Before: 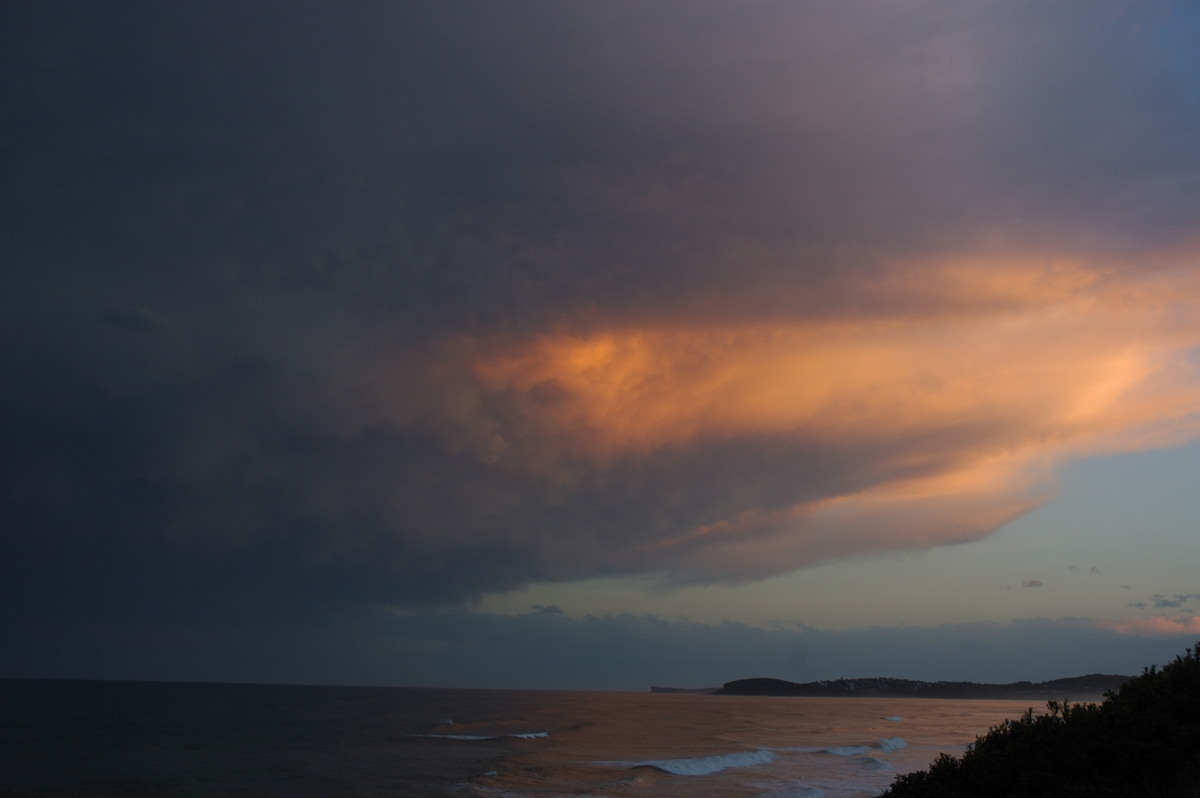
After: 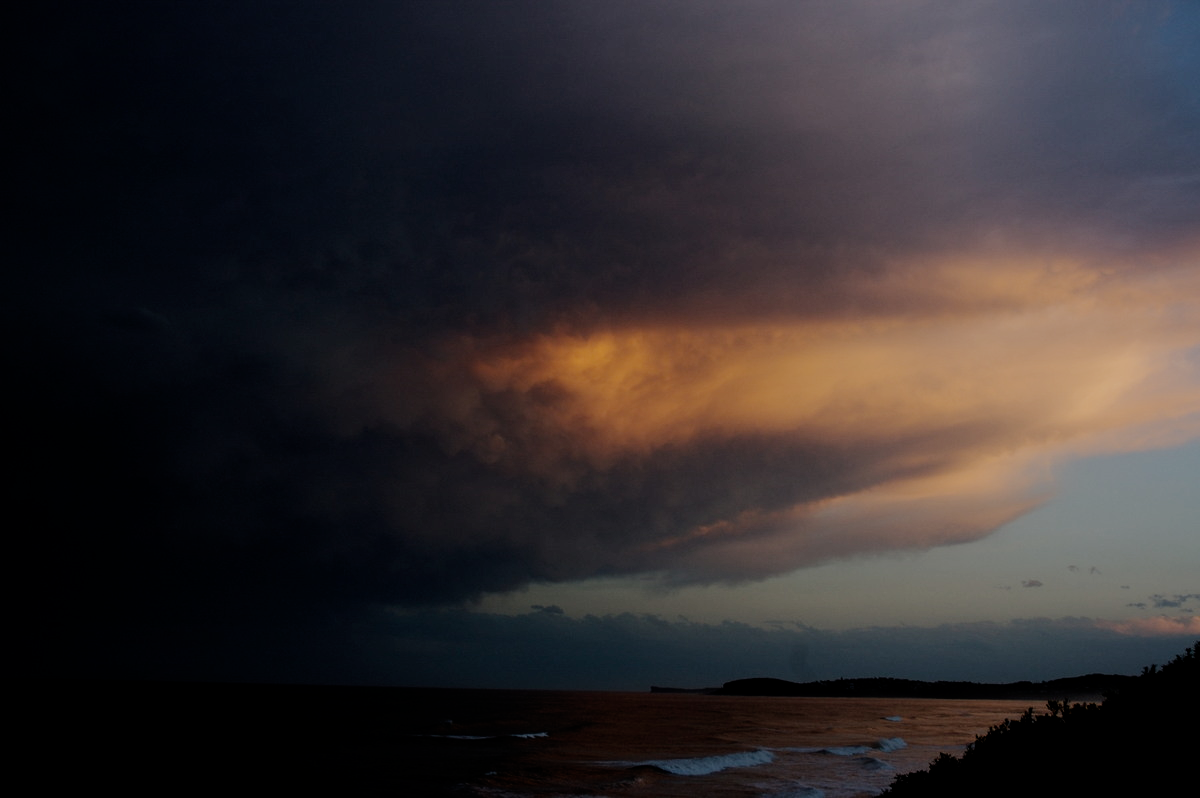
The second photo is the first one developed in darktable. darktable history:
tone equalizer: -8 EV -0.75 EV, -7 EV -0.7 EV, -6 EV -0.6 EV, -5 EV -0.4 EV, -3 EV 0.4 EV, -2 EV 0.6 EV, -1 EV 0.7 EV, +0 EV 0.75 EV, edges refinement/feathering 500, mask exposure compensation -1.57 EV, preserve details no
filmic rgb: middle gray luminance 30%, black relative exposure -9 EV, white relative exposure 7 EV, threshold 6 EV, target black luminance 0%, hardness 2.94, latitude 2.04%, contrast 0.963, highlights saturation mix 5%, shadows ↔ highlights balance 12.16%, add noise in highlights 0, preserve chrominance no, color science v3 (2019), use custom middle-gray values true, iterations of high-quality reconstruction 0, contrast in highlights soft, enable highlight reconstruction true
